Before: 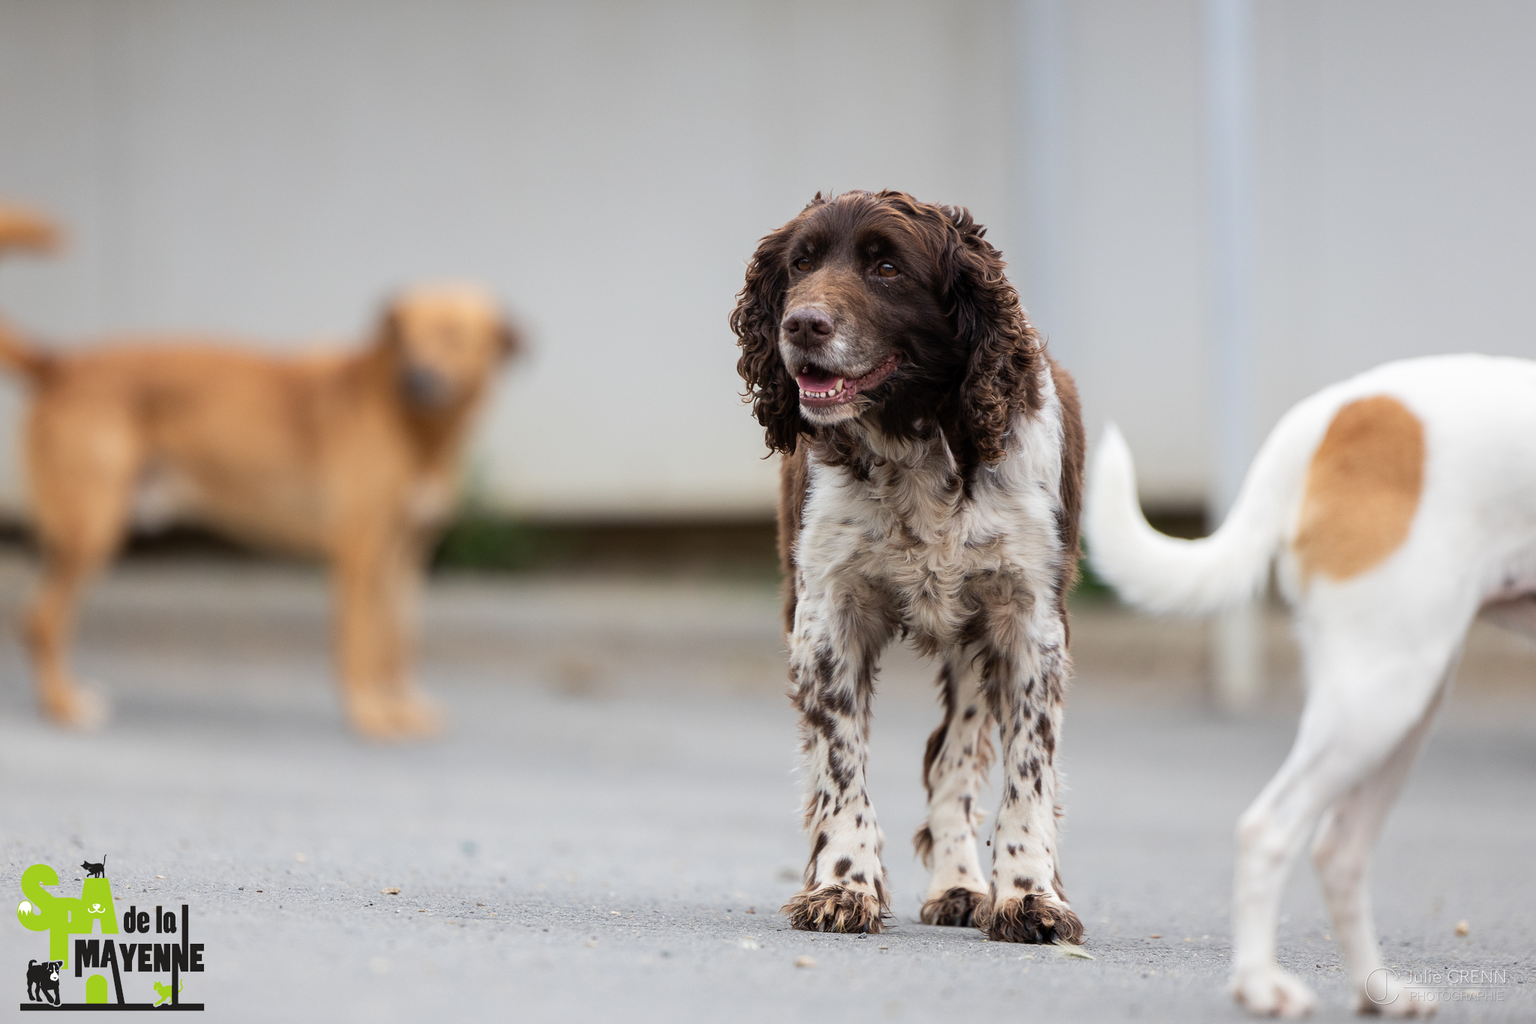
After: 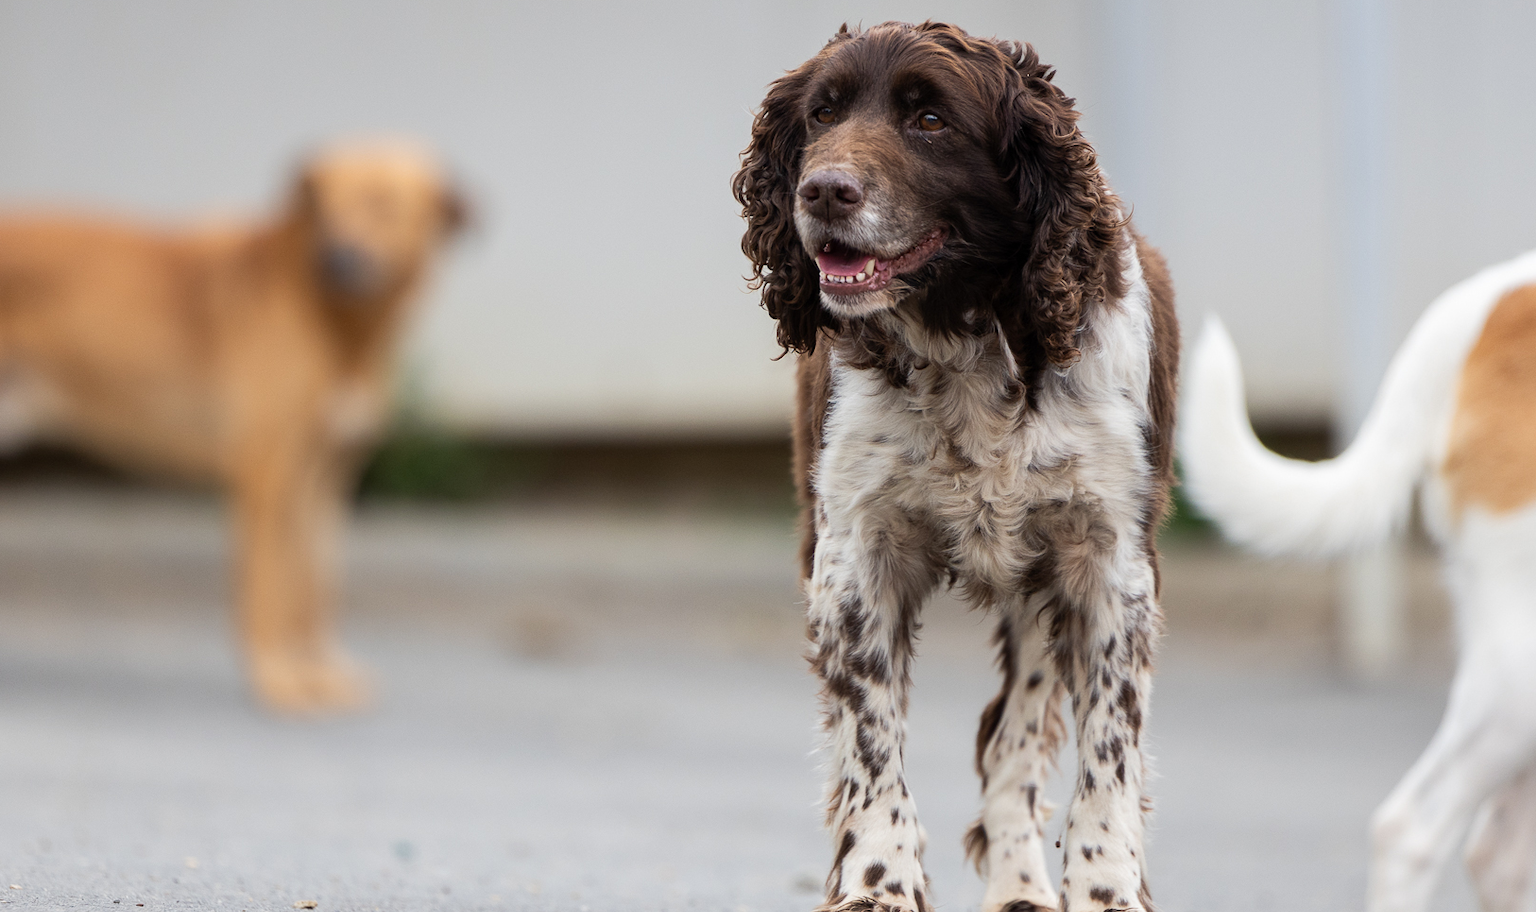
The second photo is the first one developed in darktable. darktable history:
tone equalizer: on, module defaults
crop: left 9.712%, top 16.928%, right 10.845%, bottom 12.332%
